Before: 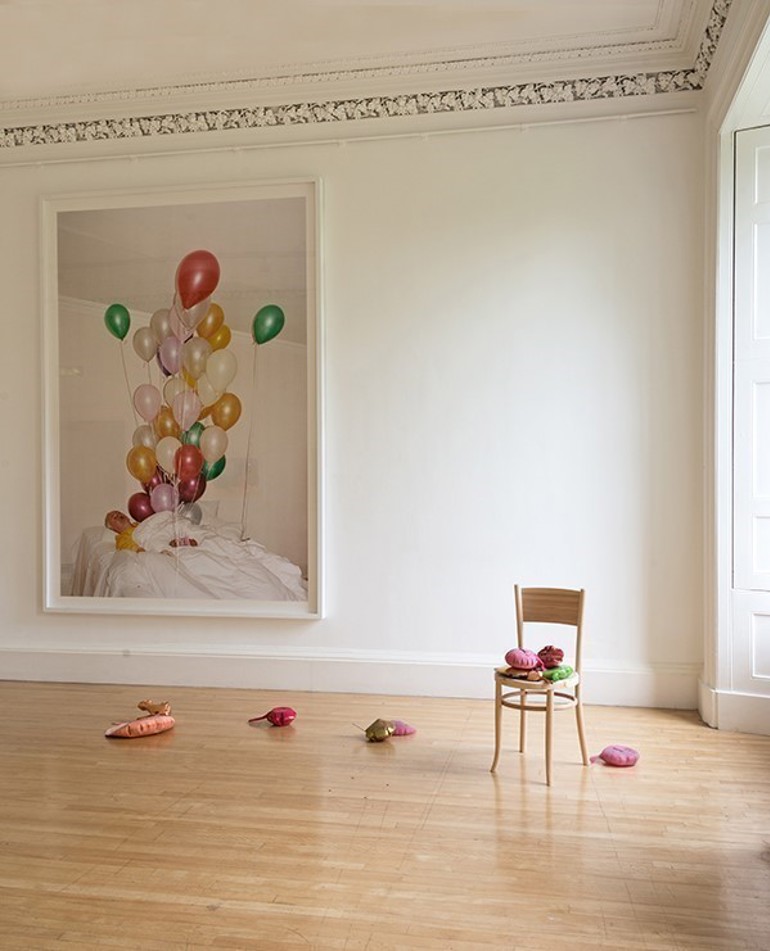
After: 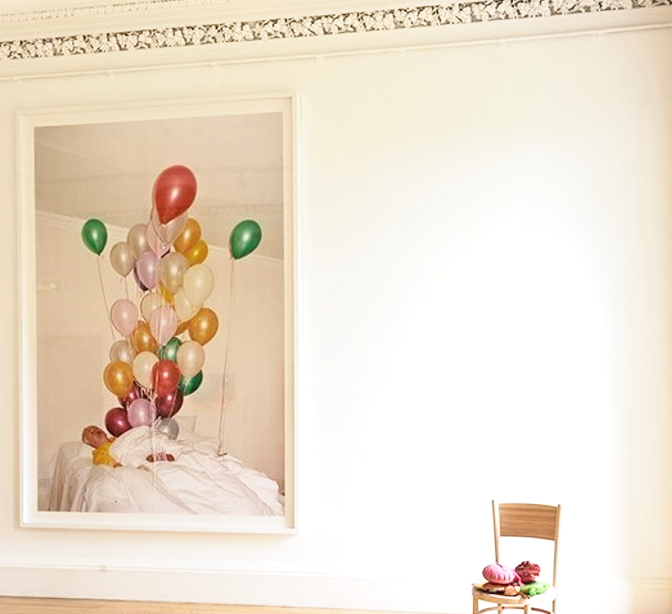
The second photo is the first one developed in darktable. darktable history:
exposure: black level correction 0, exposure 0.5 EV, compensate exposure bias true, compensate highlight preservation false
crop: left 3.015%, top 8.969%, right 9.647%, bottom 26.457%
base curve: curves: ch0 [(0, 0) (0.579, 0.807) (1, 1)], preserve colors none
